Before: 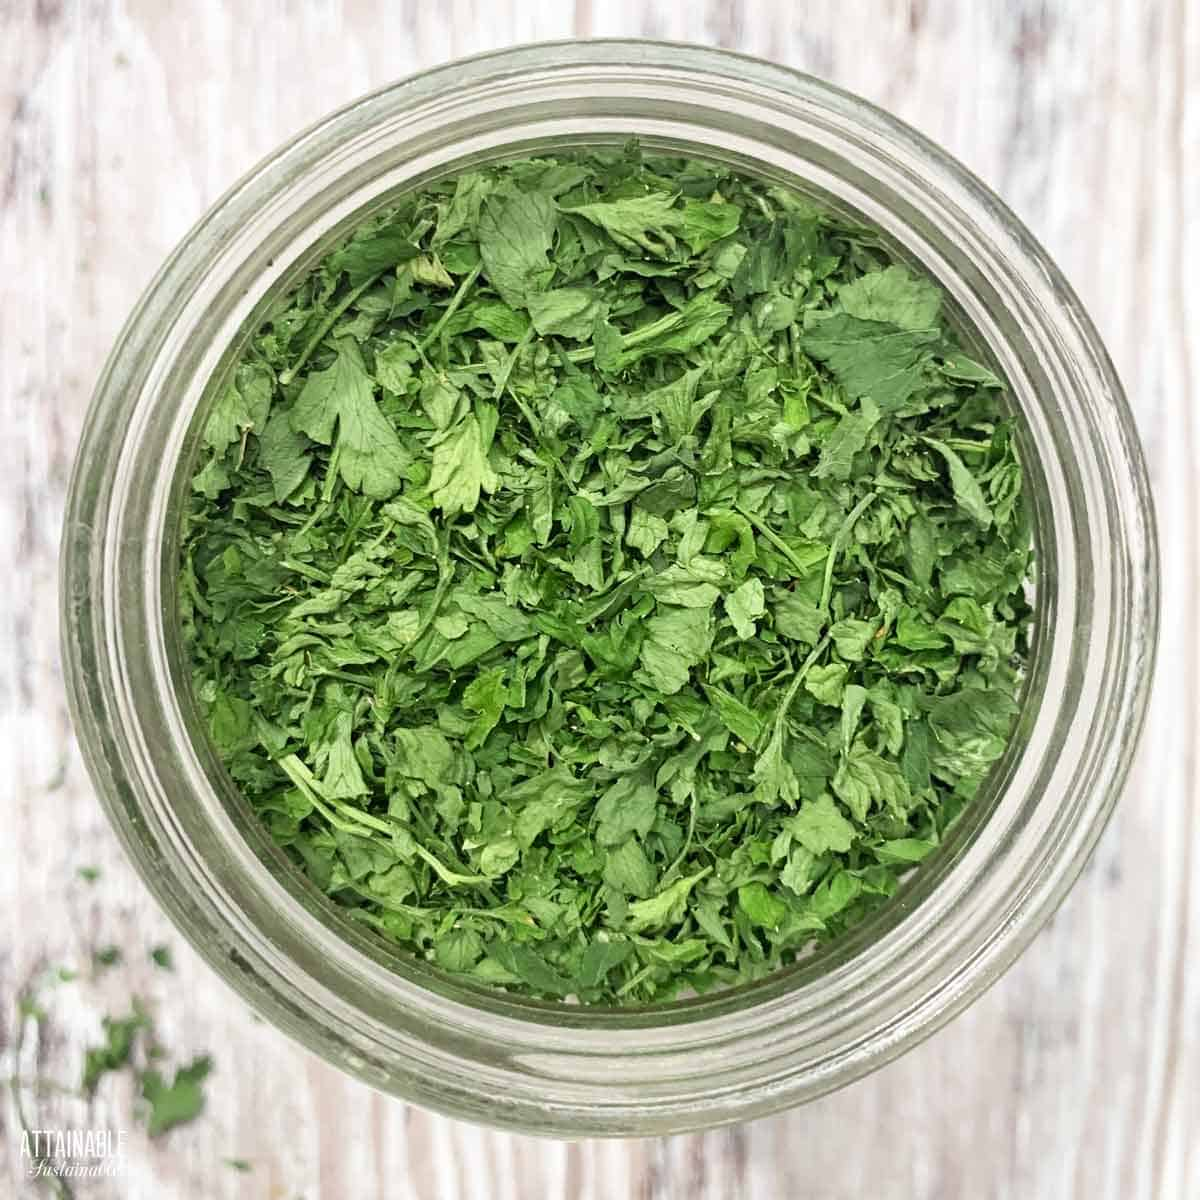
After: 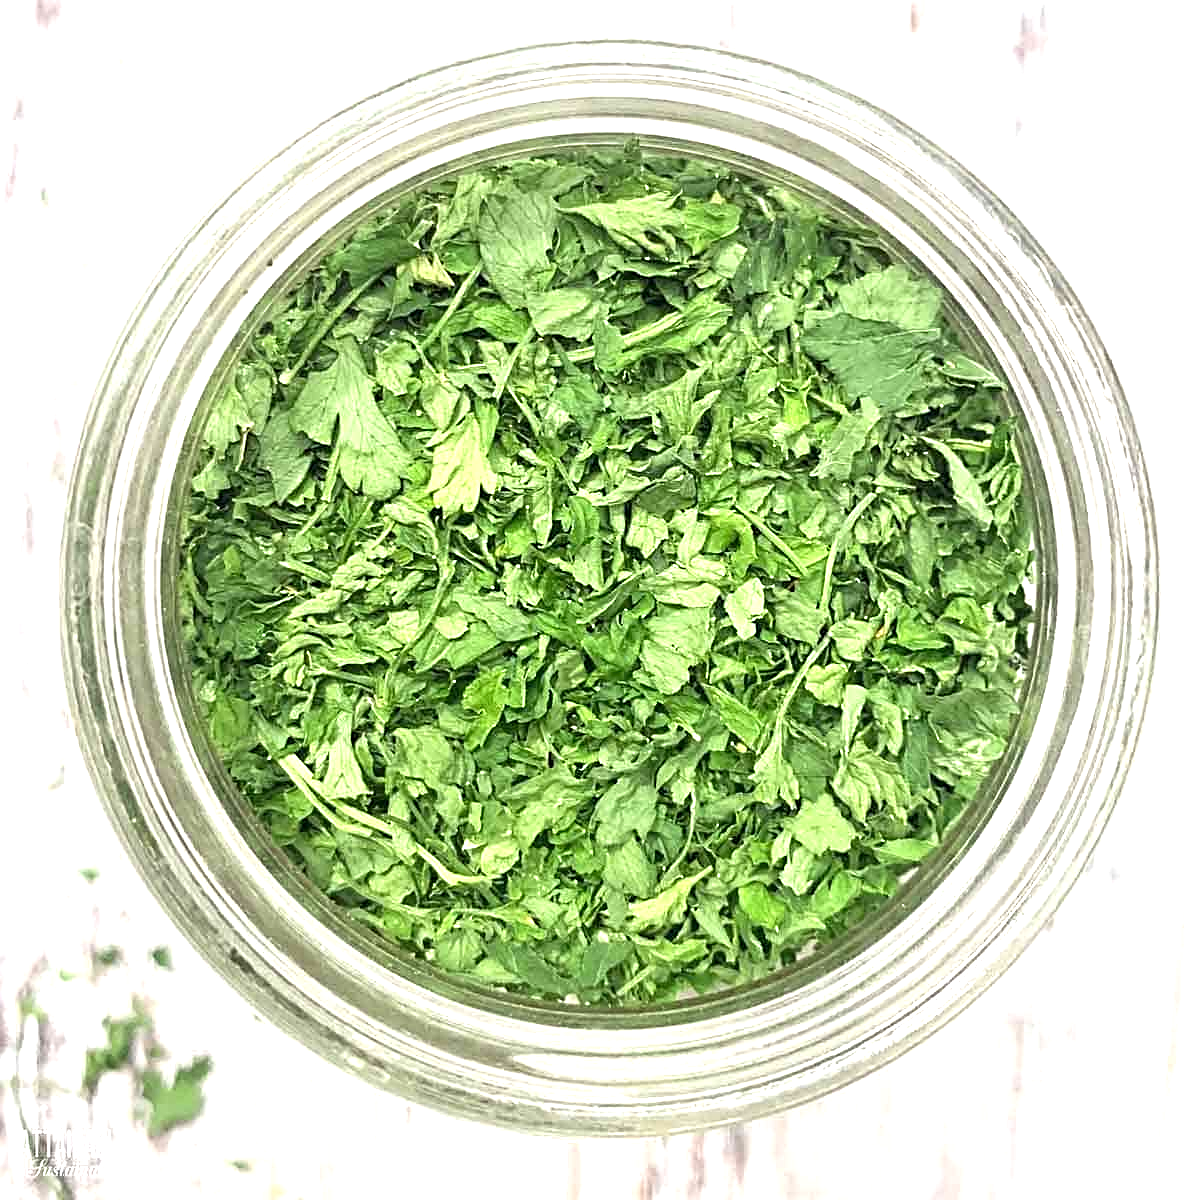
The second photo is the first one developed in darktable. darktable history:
sharpen: on, module defaults
exposure: black level correction 0, exposure 0.9 EV, compensate highlight preservation false
